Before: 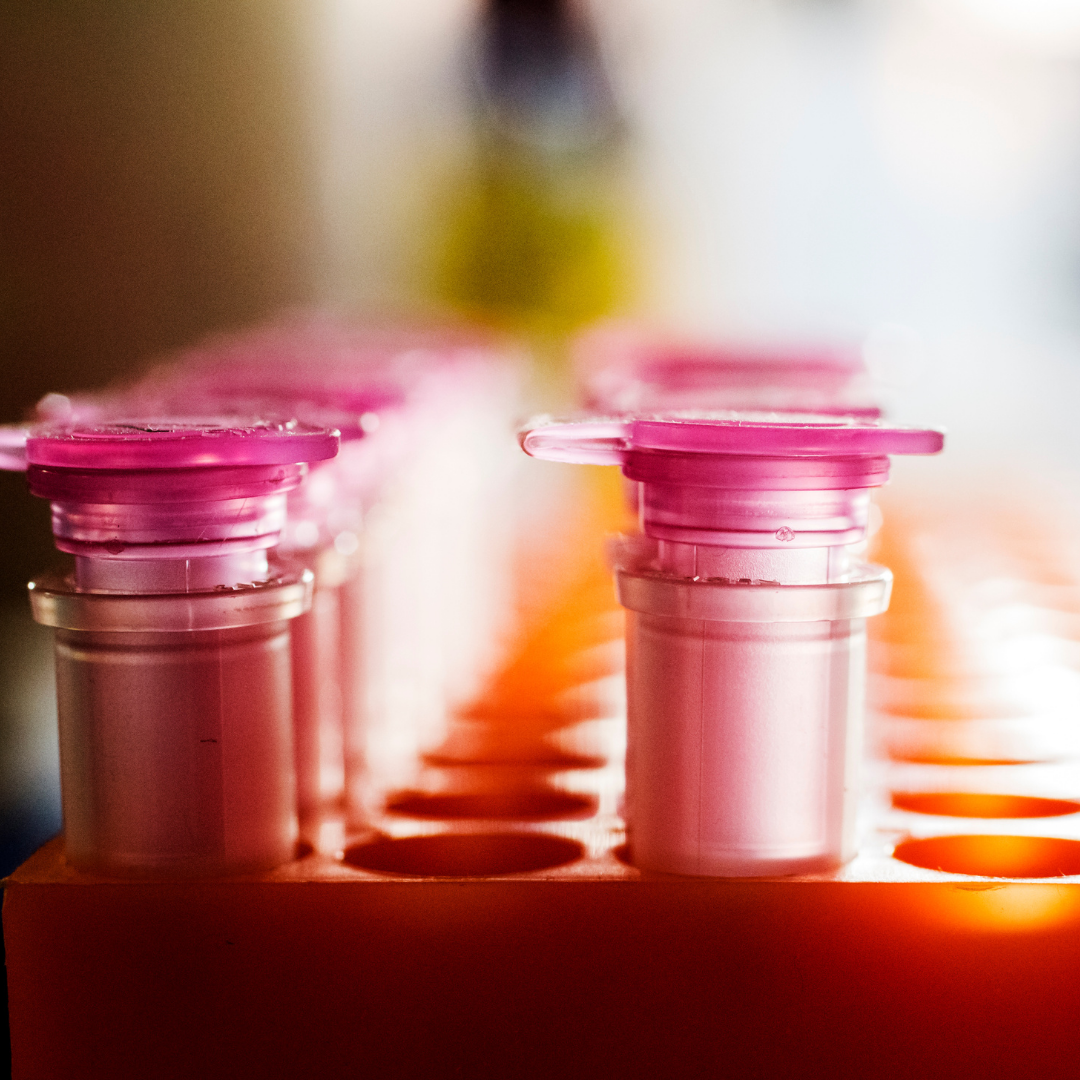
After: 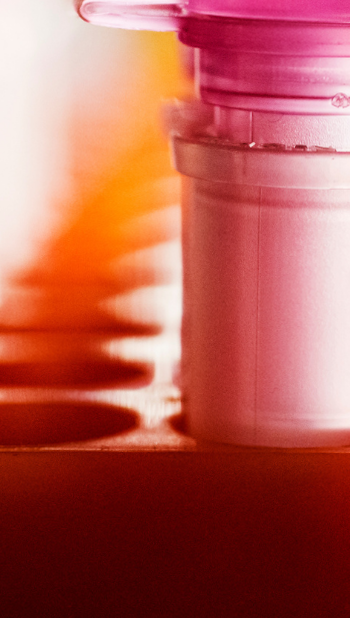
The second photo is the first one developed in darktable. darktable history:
crop: left 40.878%, top 39.176%, right 25.993%, bottom 3.081%
rotate and perspective: rotation 0.226°, lens shift (vertical) -0.042, crop left 0.023, crop right 0.982, crop top 0.006, crop bottom 0.994
